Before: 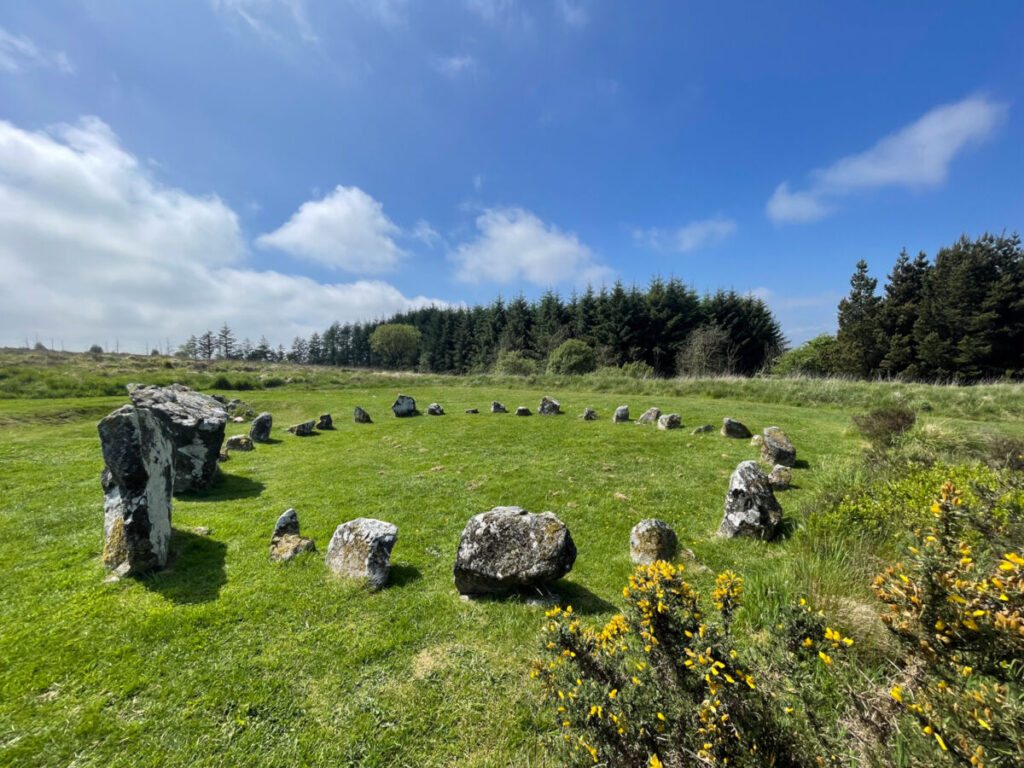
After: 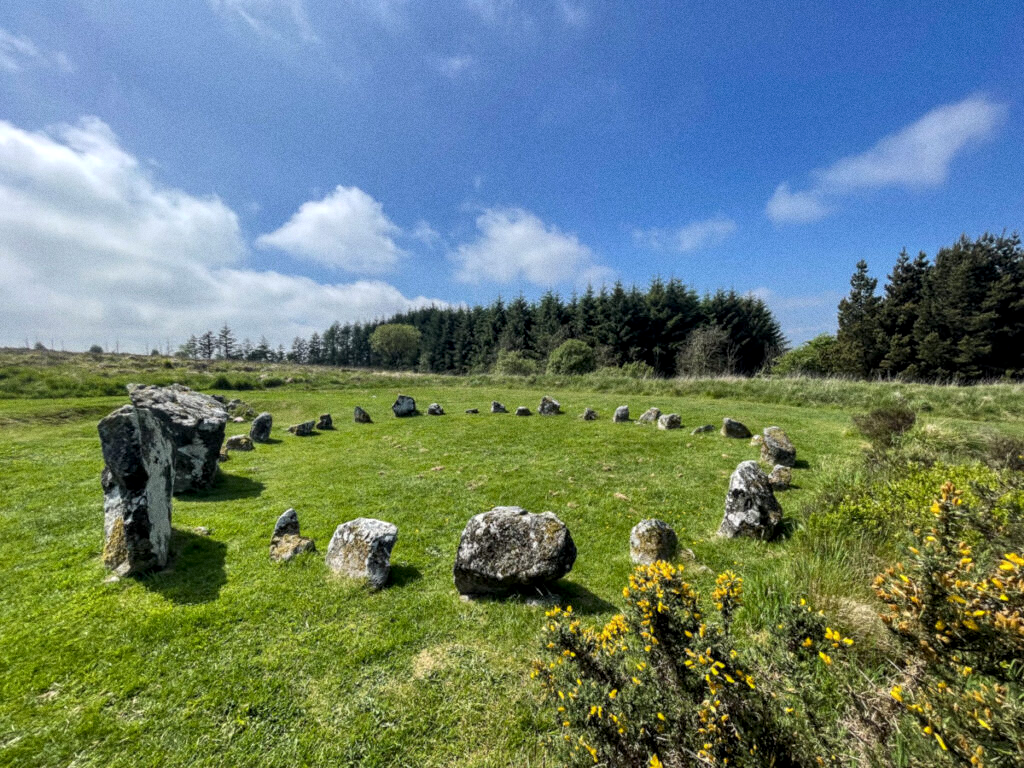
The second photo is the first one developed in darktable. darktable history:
local contrast: on, module defaults
grain: coarseness 0.47 ISO
